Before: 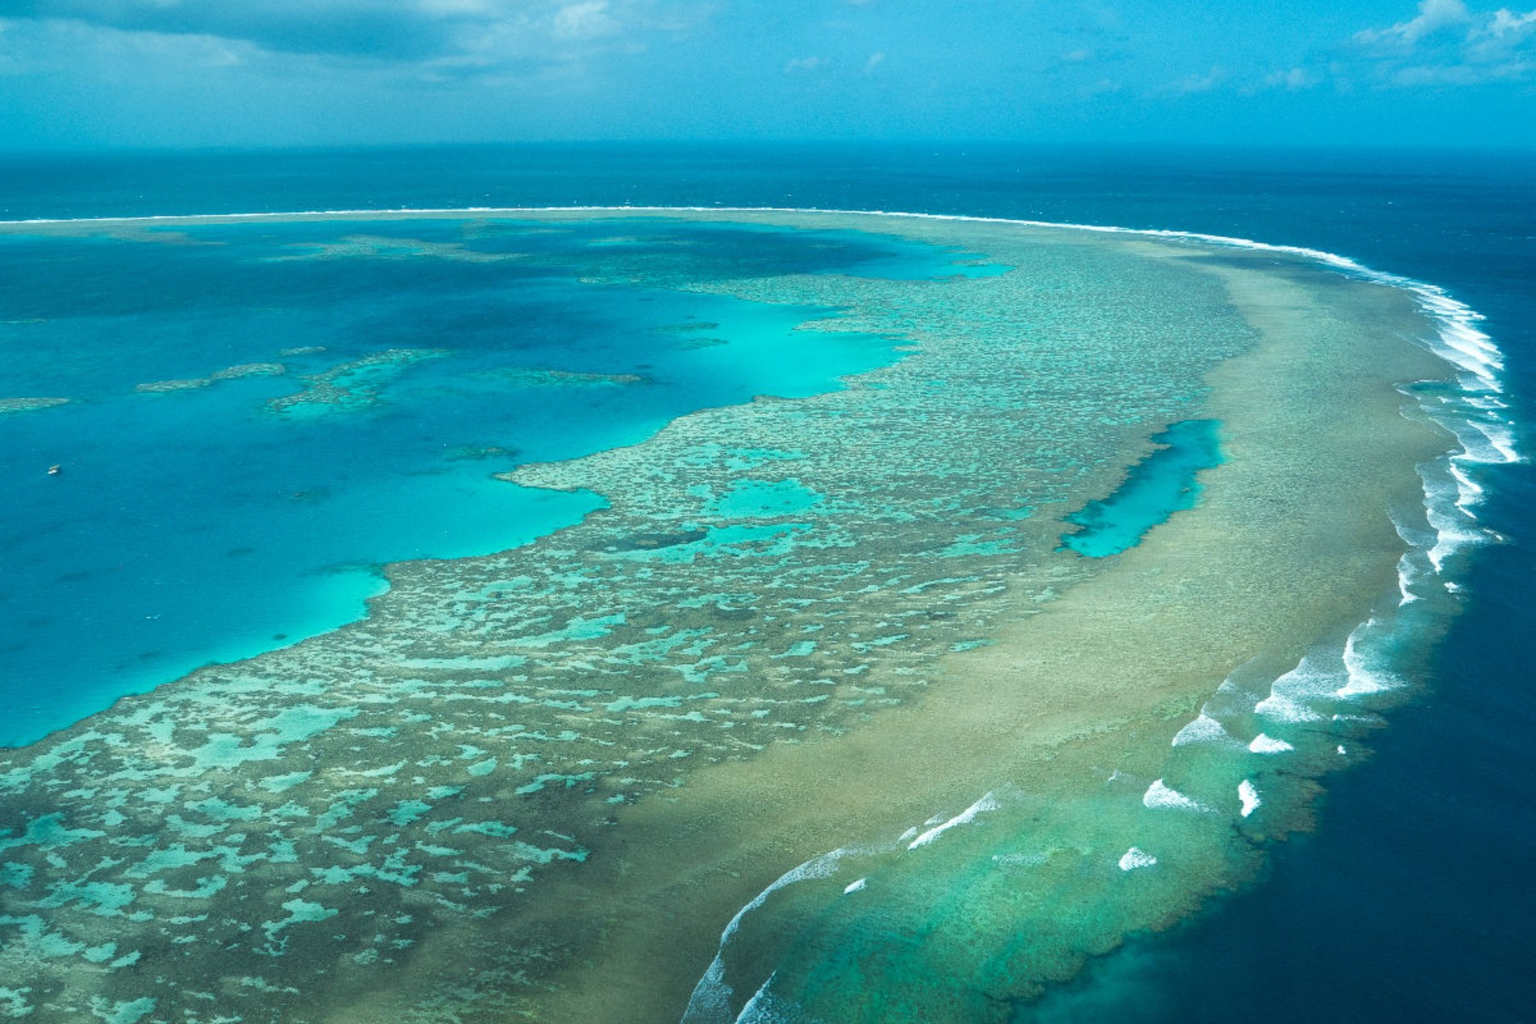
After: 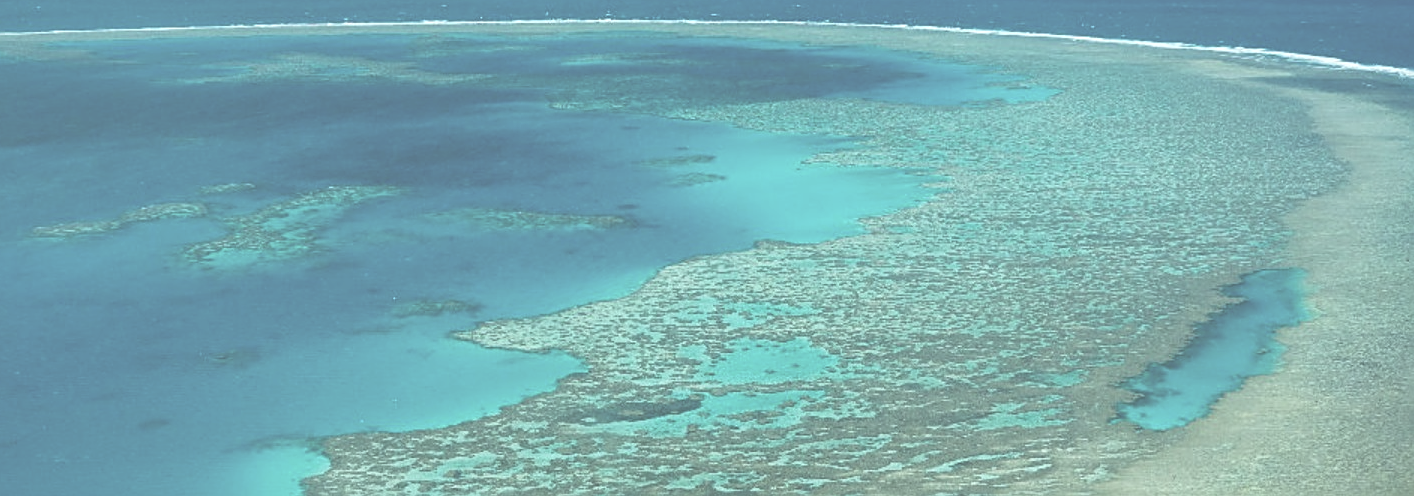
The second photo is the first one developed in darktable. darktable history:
color correction: highlights b* -0.001, saturation 0.768
sharpen: on, module defaults
crop: left 7.106%, top 18.64%, right 14.323%, bottom 39.96%
exposure: black level correction -0.086, compensate exposure bias true, compensate highlight preservation false
